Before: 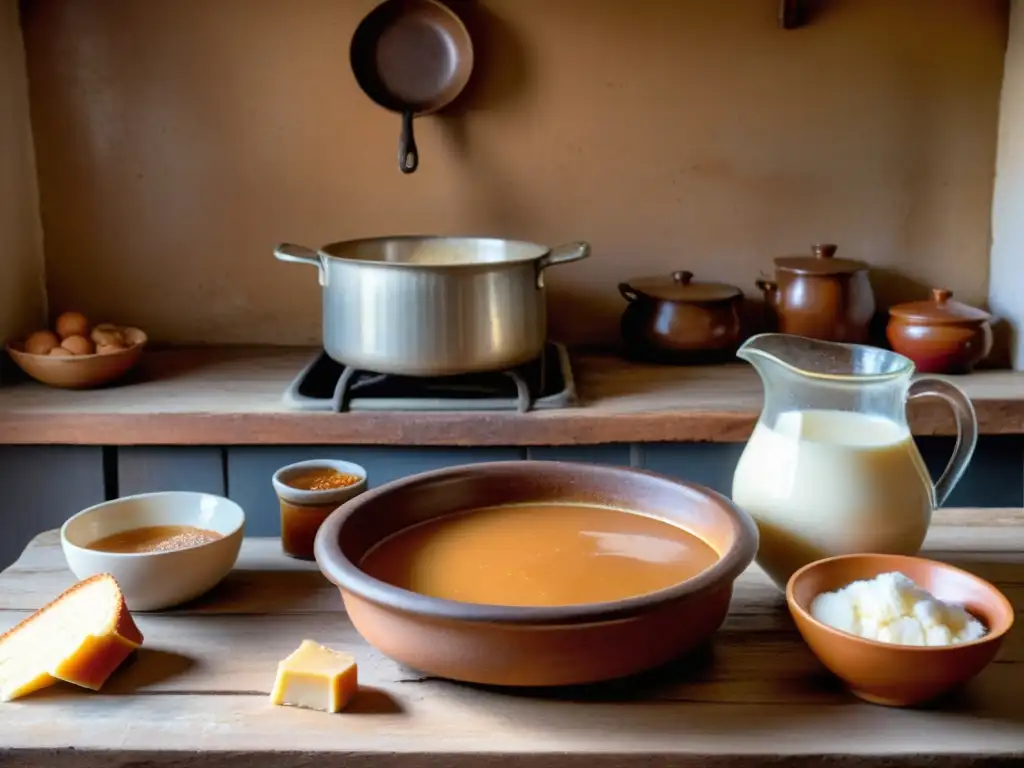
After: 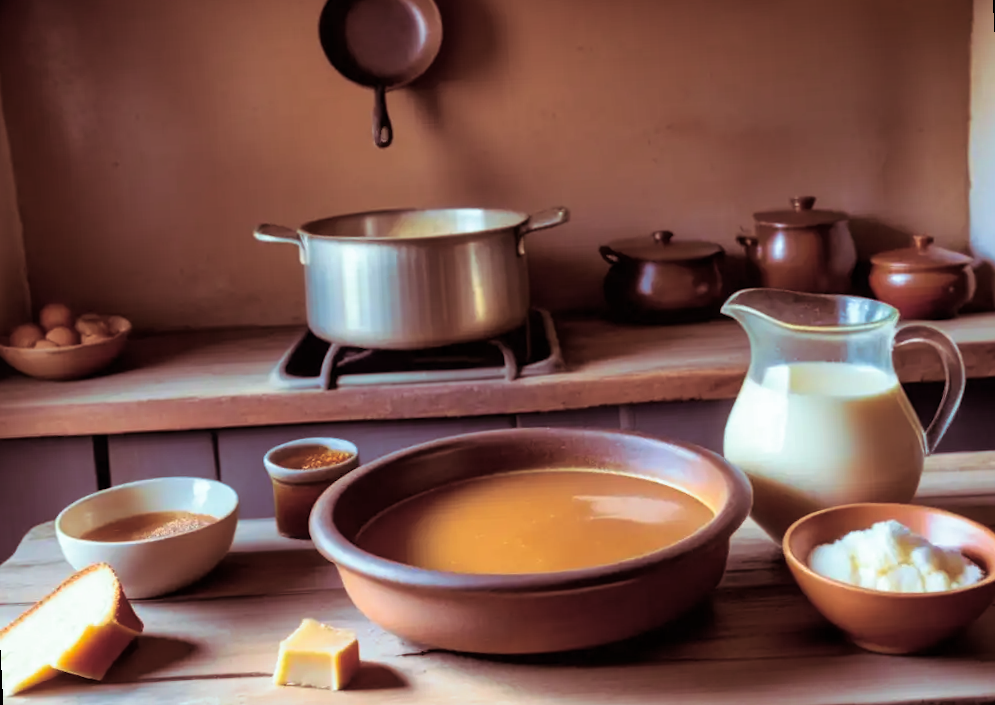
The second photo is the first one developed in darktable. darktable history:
rotate and perspective: rotation -3°, crop left 0.031, crop right 0.968, crop top 0.07, crop bottom 0.93
split-toning: highlights › hue 180°
velvia: on, module defaults
